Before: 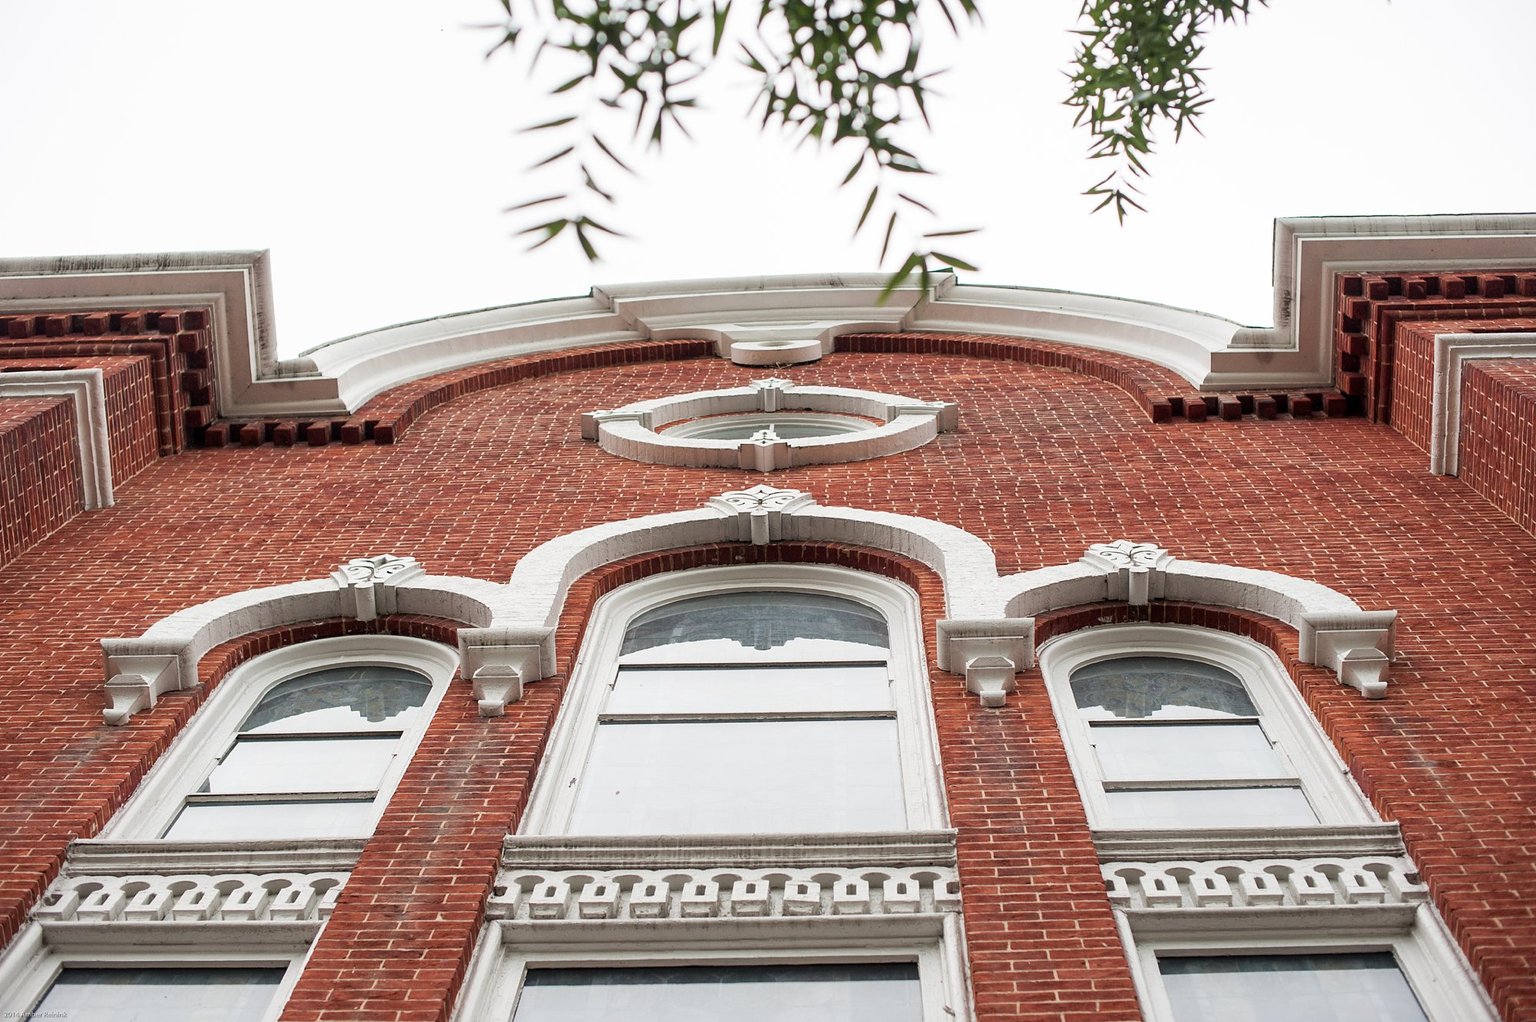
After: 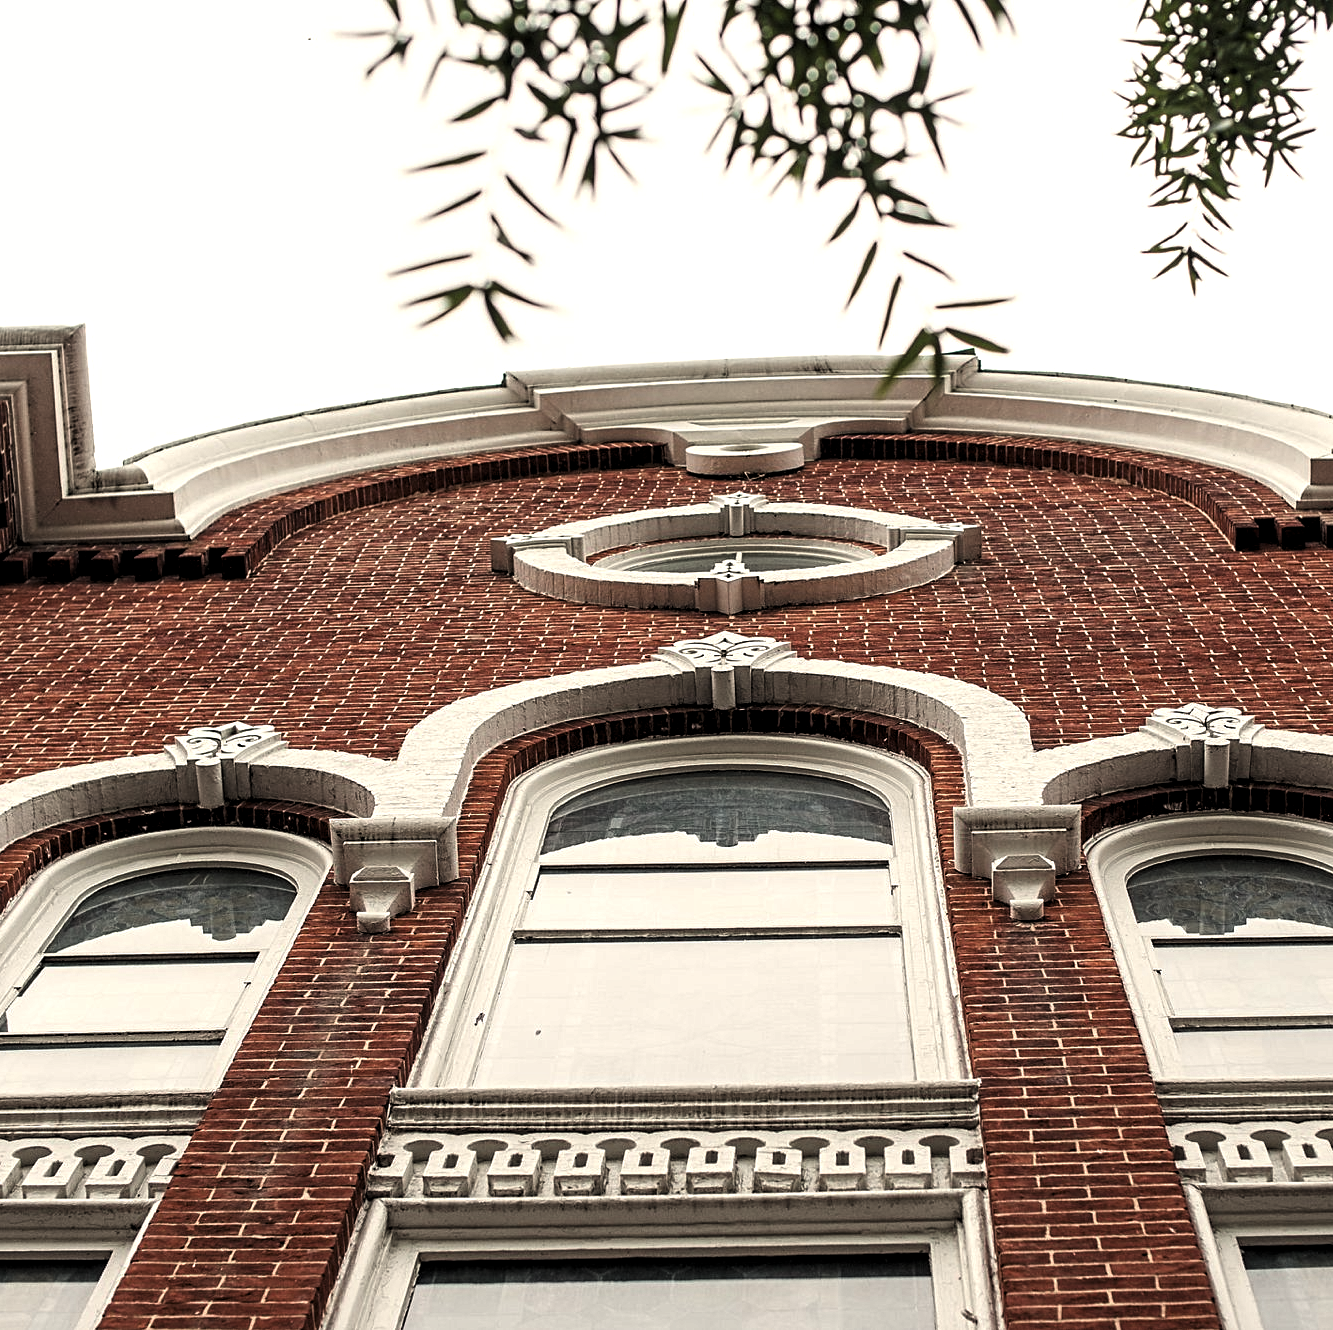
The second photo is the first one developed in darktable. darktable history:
crop and rotate: left 13.342%, right 19.991%
contrast equalizer: y [[0.5, 0.5, 0.5, 0.539, 0.64, 0.611], [0.5 ×6], [0.5 ×6], [0 ×6], [0 ×6]]
white balance: red 1.045, blue 0.932
levels: levels [0.101, 0.578, 0.953]
